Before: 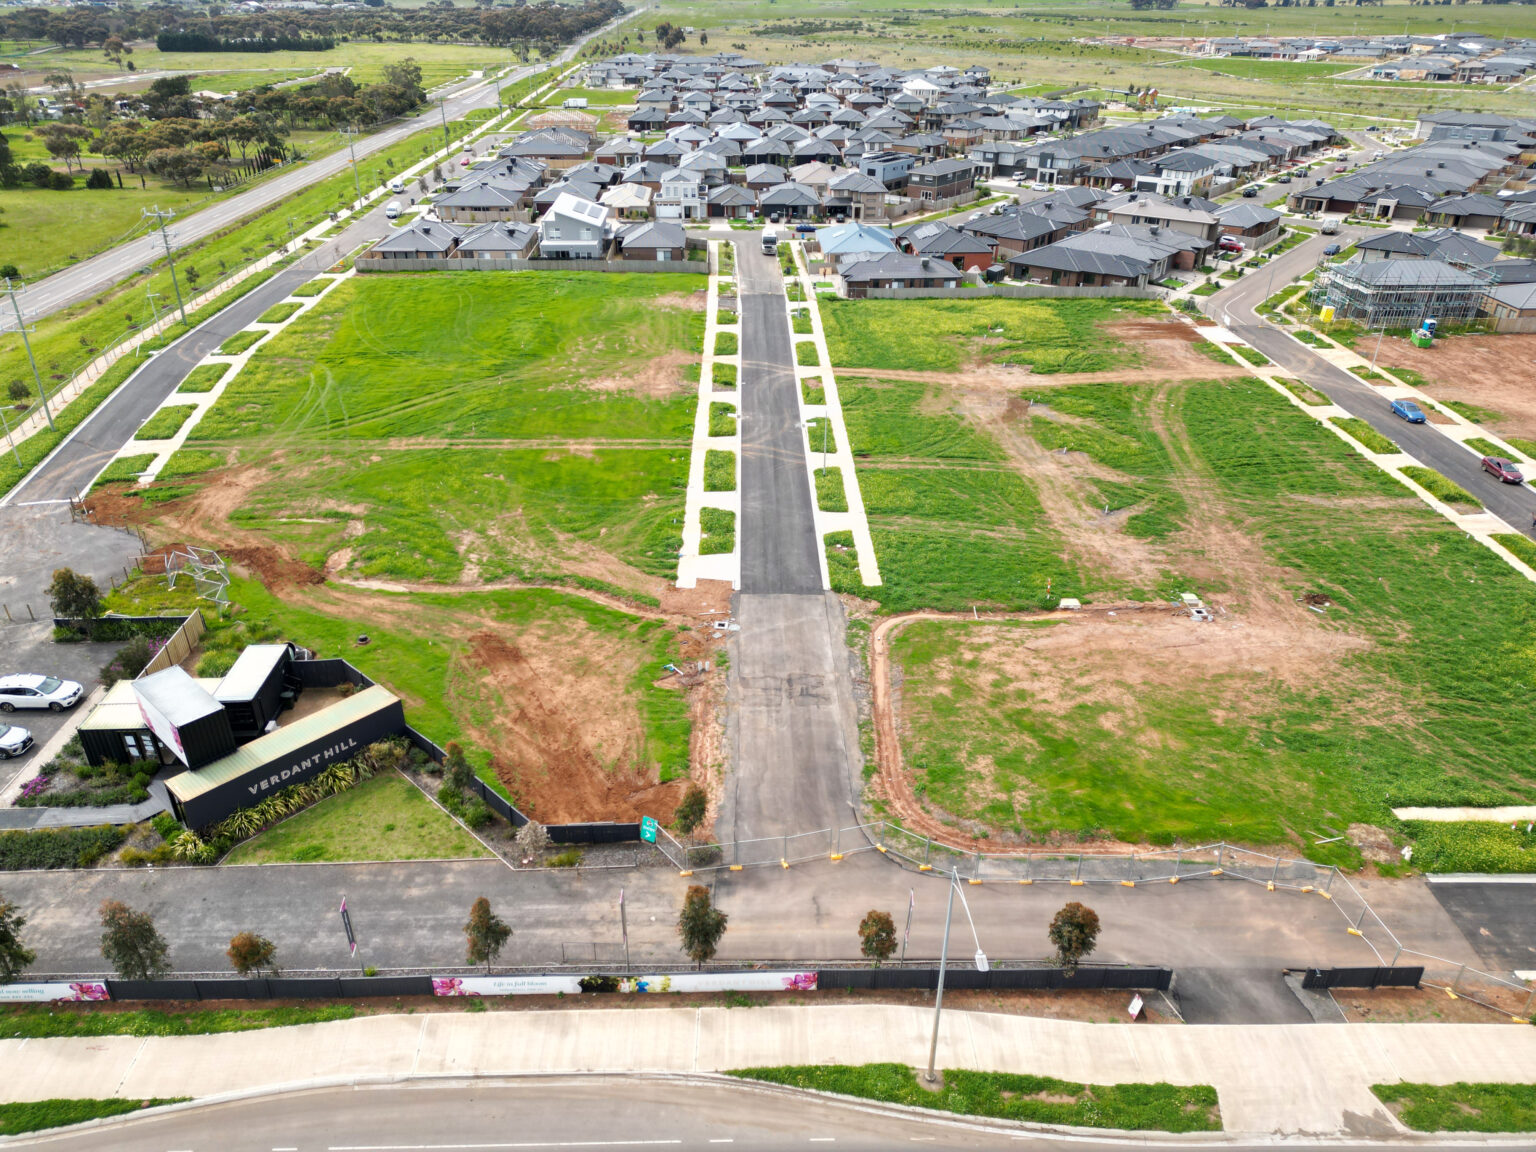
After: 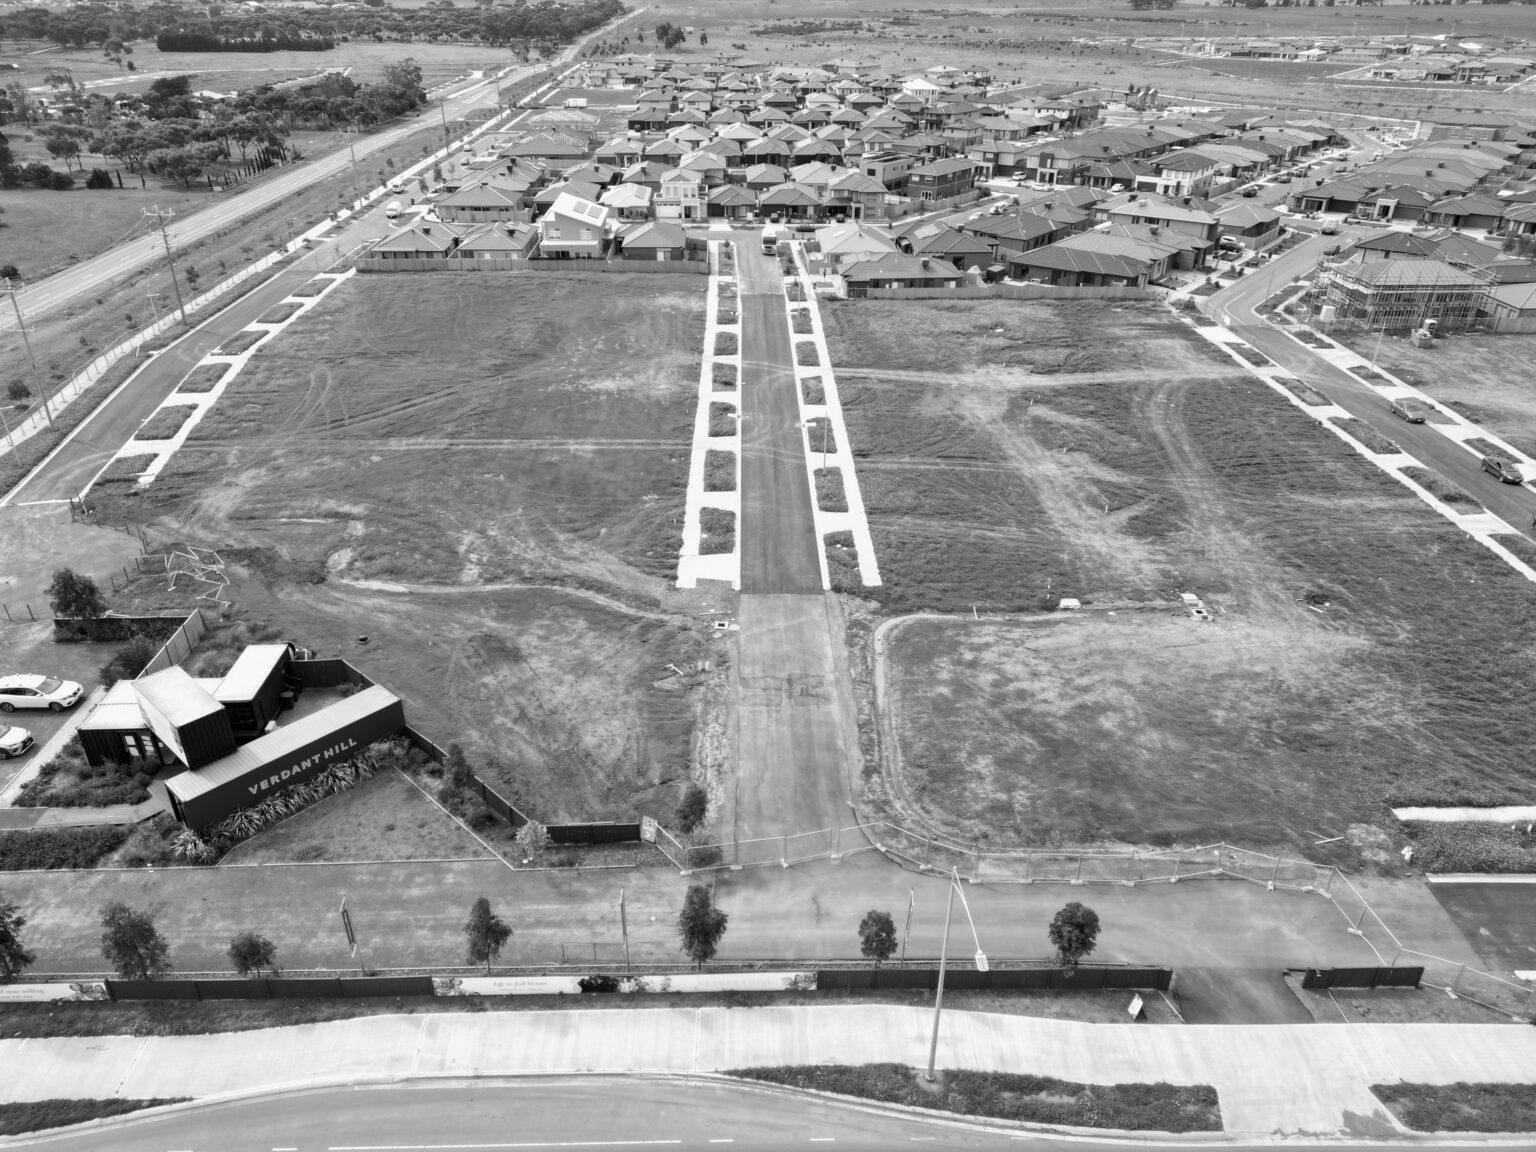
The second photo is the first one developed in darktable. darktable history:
color calibration: output gray [0.267, 0.423, 0.267, 0], illuminant same as pipeline (D50), adaptation none (bypass)
color balance rgb: on, module defaults
